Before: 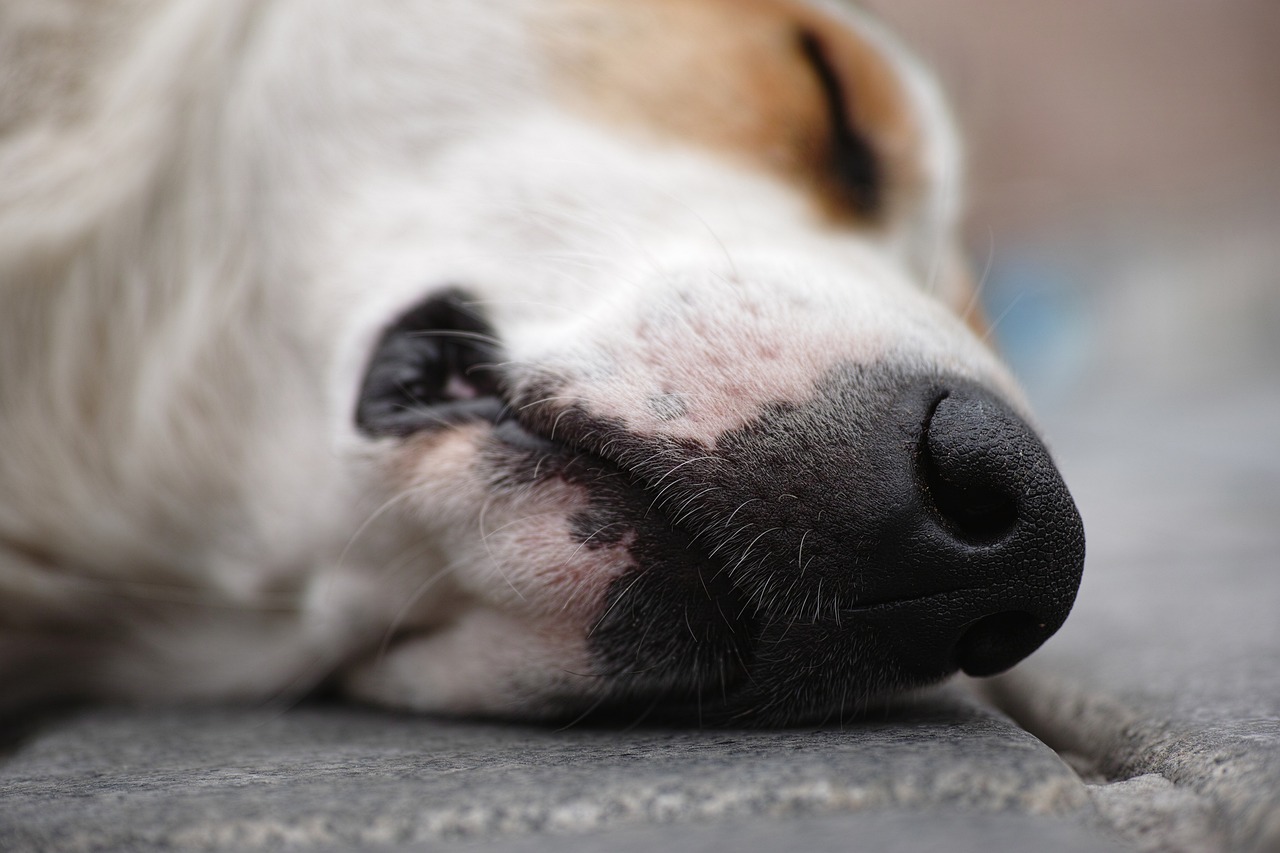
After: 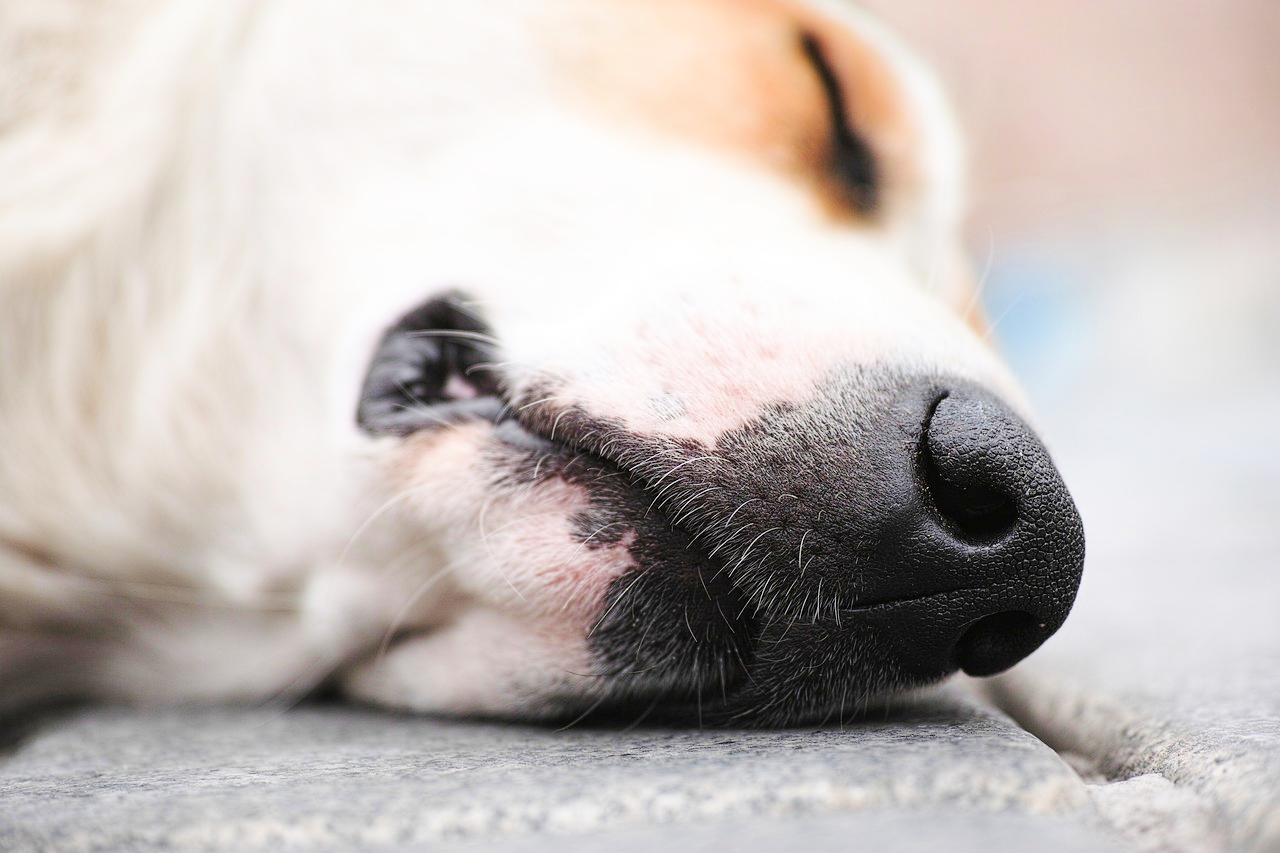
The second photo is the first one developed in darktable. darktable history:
exposure: exposure 2.026 EV, compensate highlight preservation false
filmic rgb: black relative exposure -7.65 EV, white relative exposure 4.56 EV, hardness 3.61
tone equalizer: edges refinement/feathering 500, mask exposure compensation -1.57 EV, preserve details no
